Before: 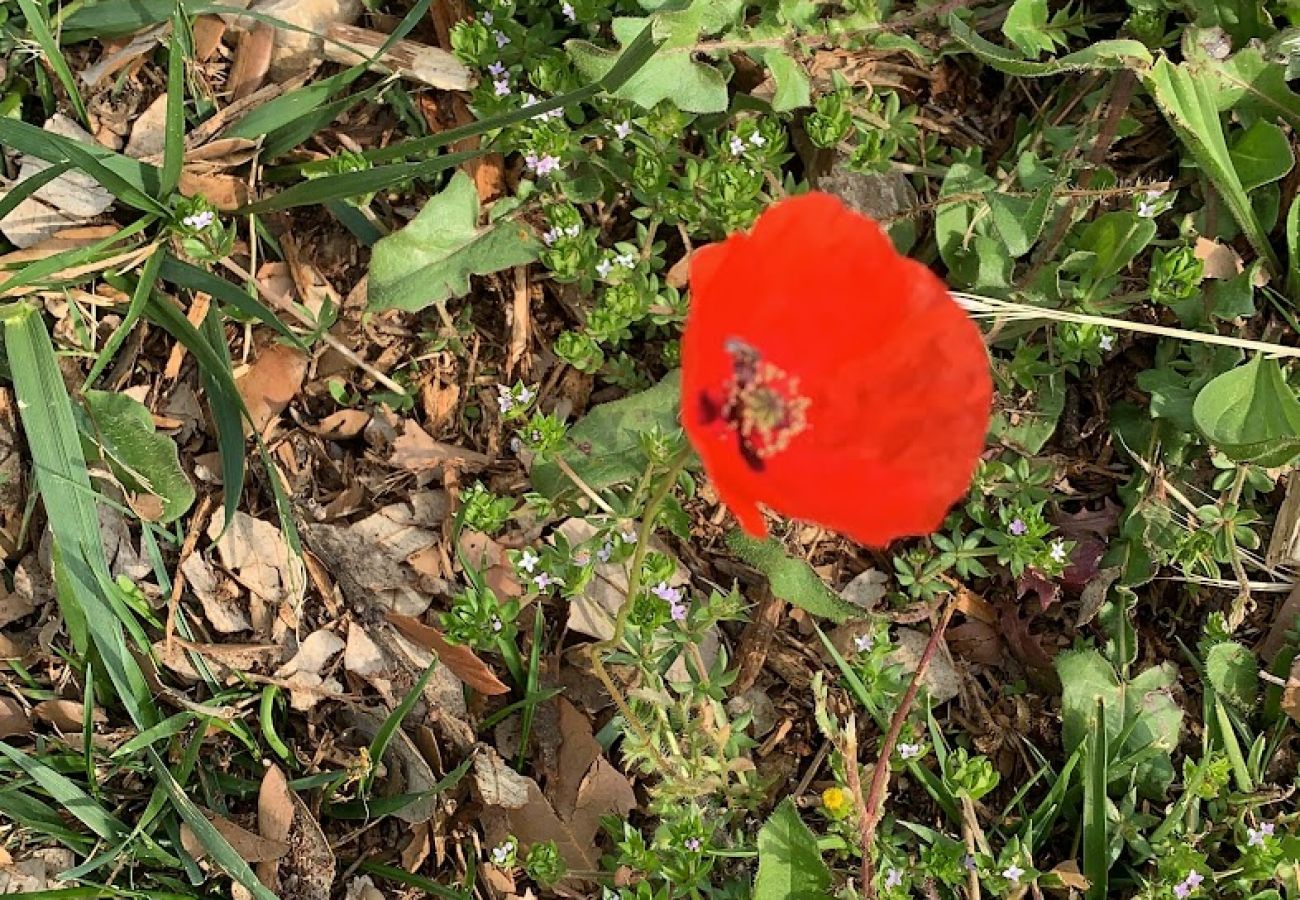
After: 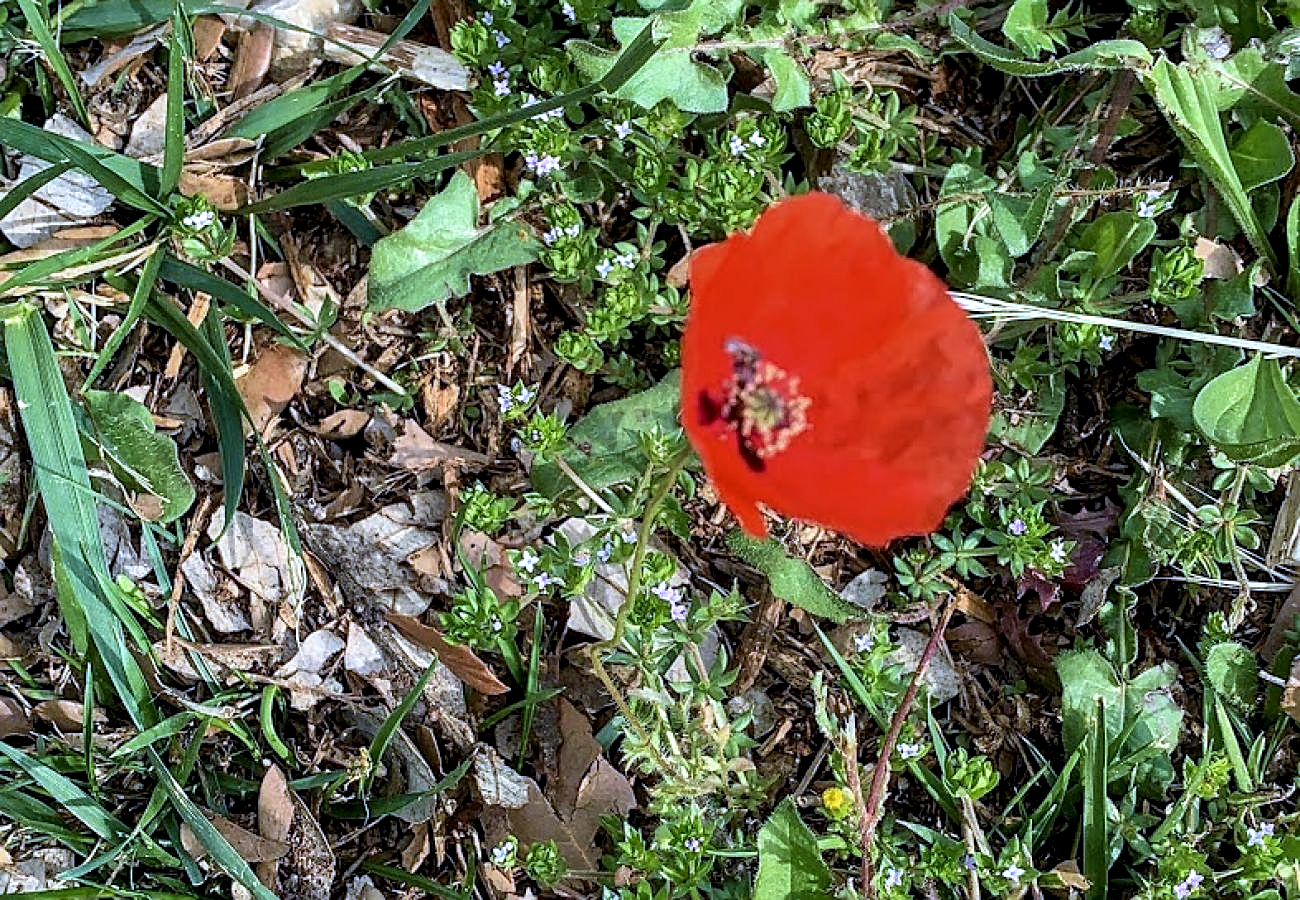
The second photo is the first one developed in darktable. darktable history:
velvia: strength 21.76%
sharpen: on, module defaults
white balance: red 0.871, blue 1.249
local contrast: detail 160%
